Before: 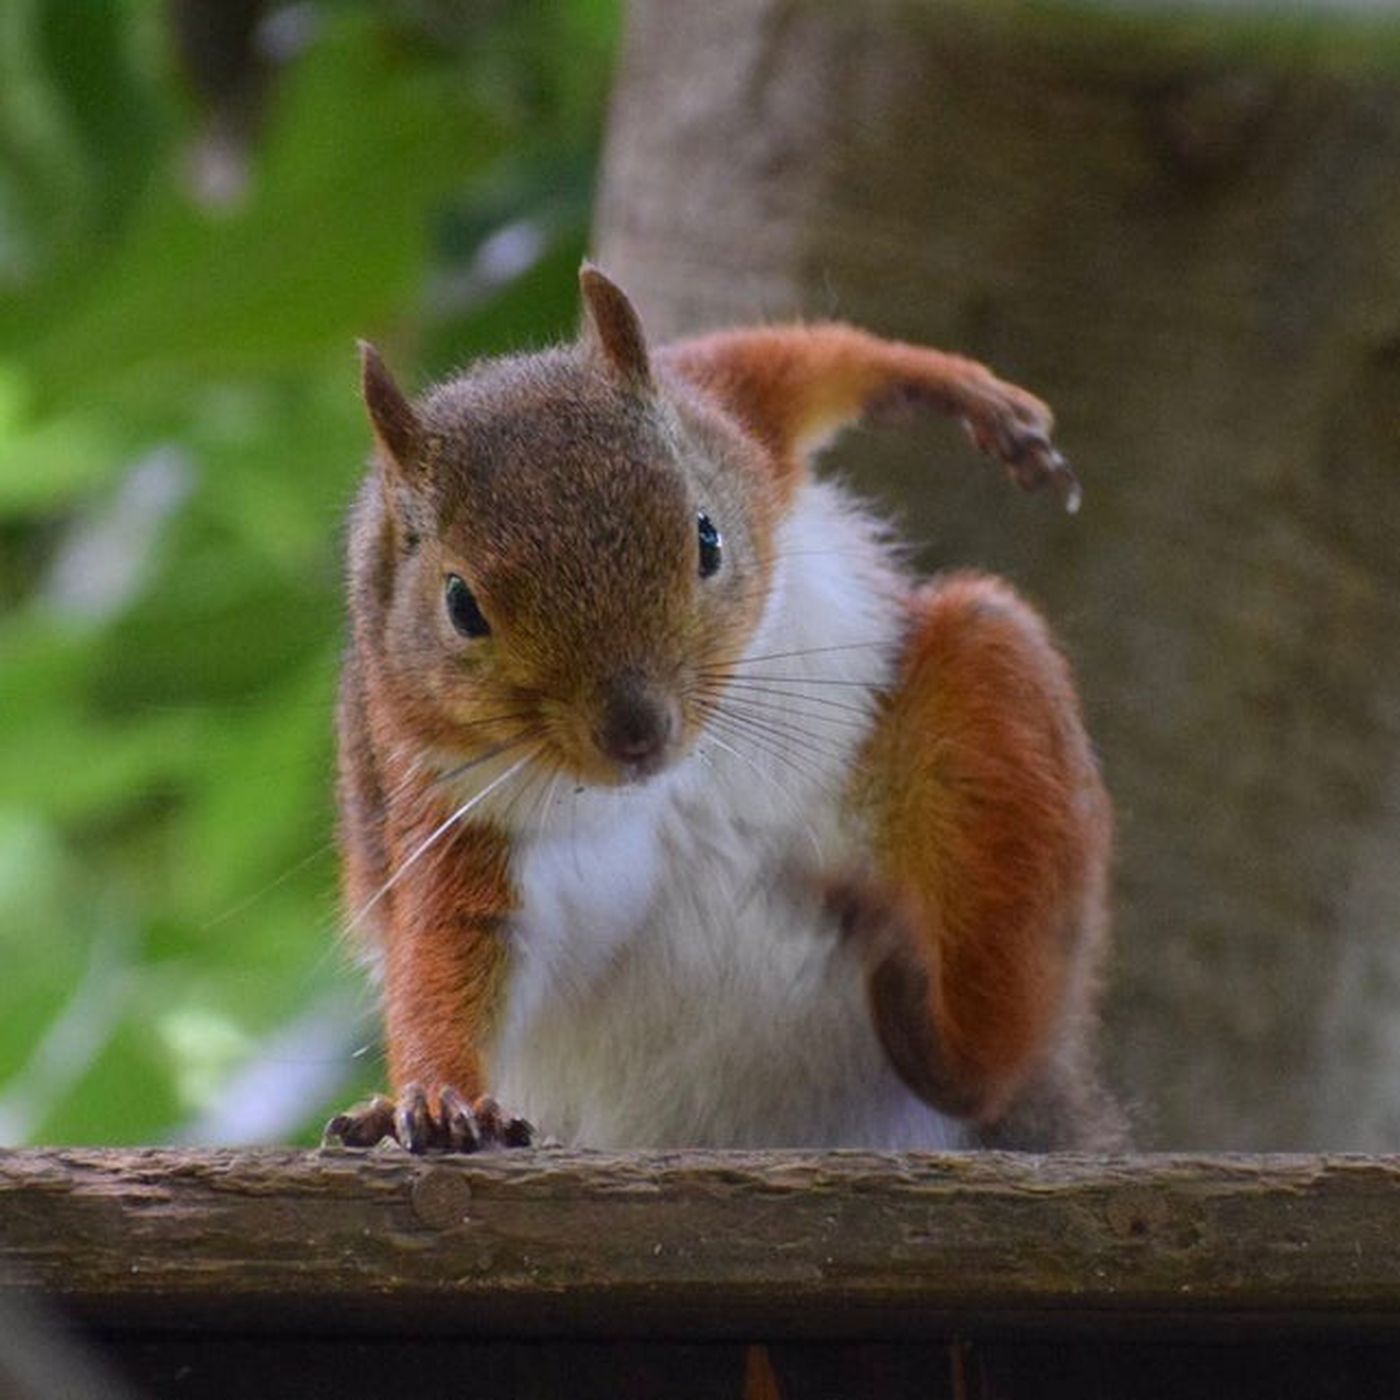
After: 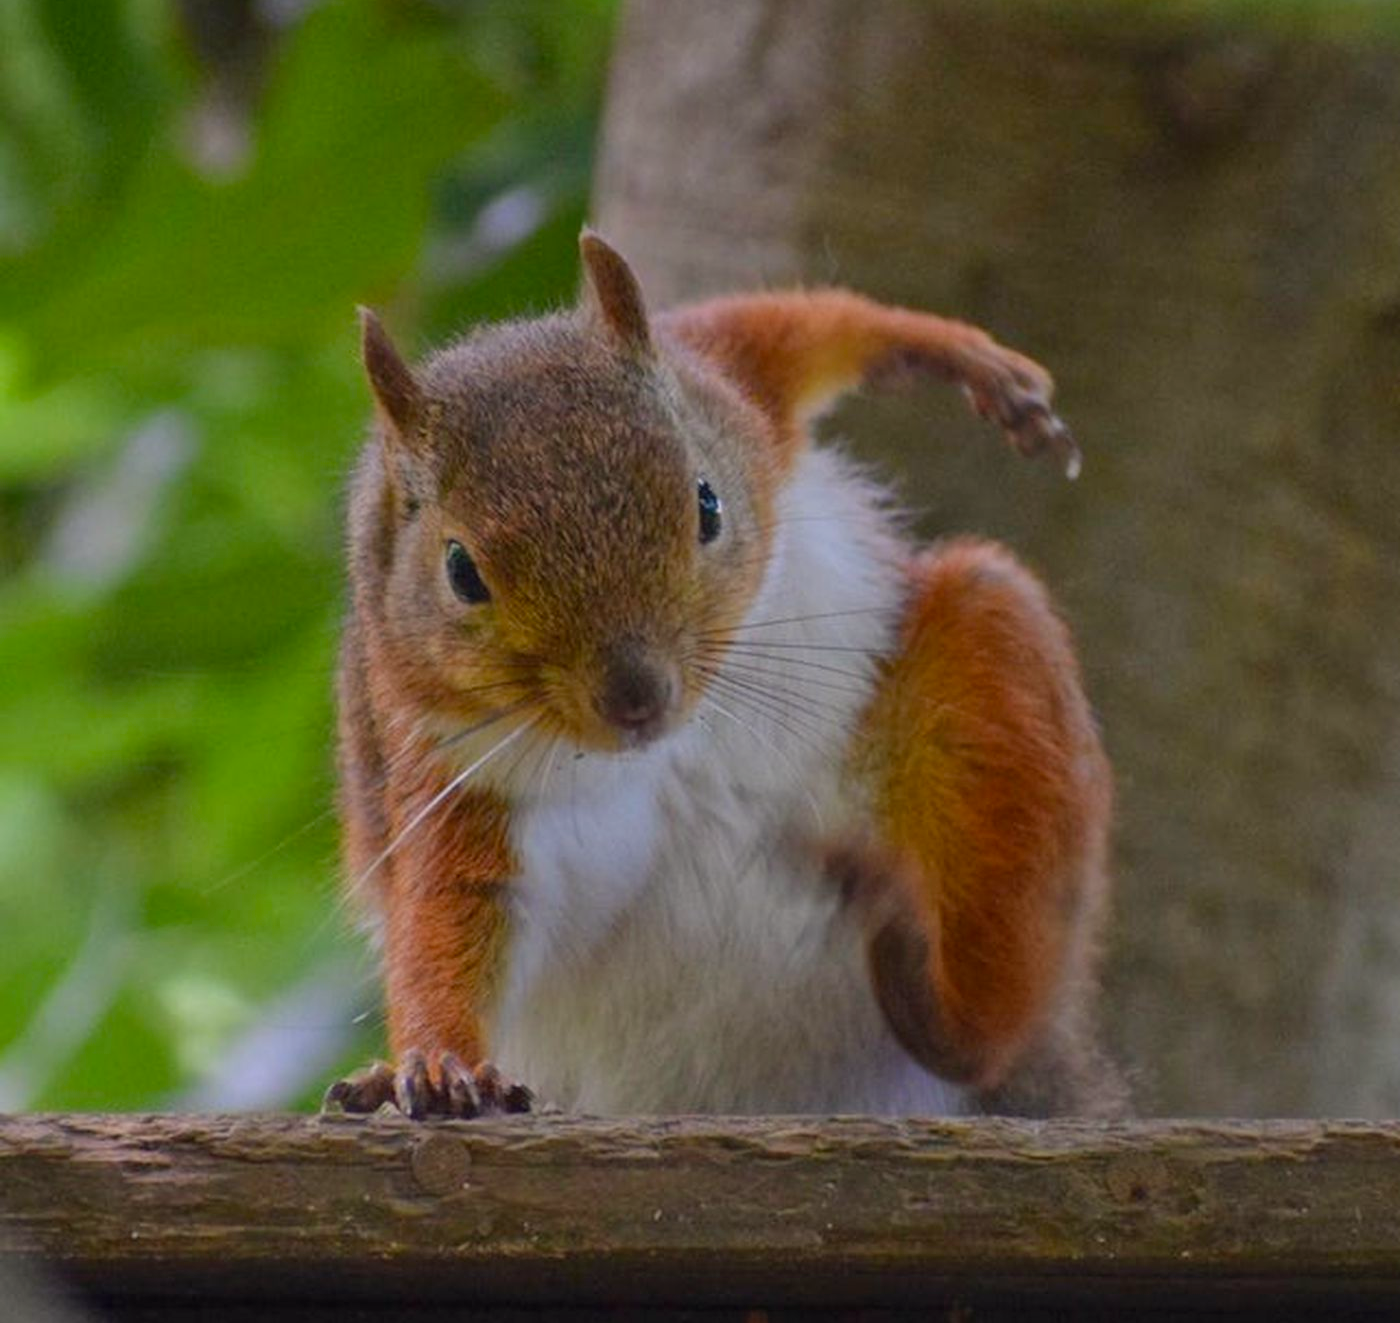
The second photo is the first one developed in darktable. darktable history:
crop and rotate: top 2.479%, bottom 3.018%
color calibration: output colorfulness [0, 0.315, 0, 0], x 0.341, y 0.355, temperature 5166 K
tone equalizer: -8 EV 0.25 EV, -7 EV 0.417 EV, -6 EV 0.417 EV, -5 EV 0.25 EV, -3 EV -0.25 EV, -2 EV -0.417 EV, -1 EV -0.417 EV, +0 EV -0.25 EV, edges refinement/feathering 500, mask exposure compensation -1.57 EV, preserve details guided filter
